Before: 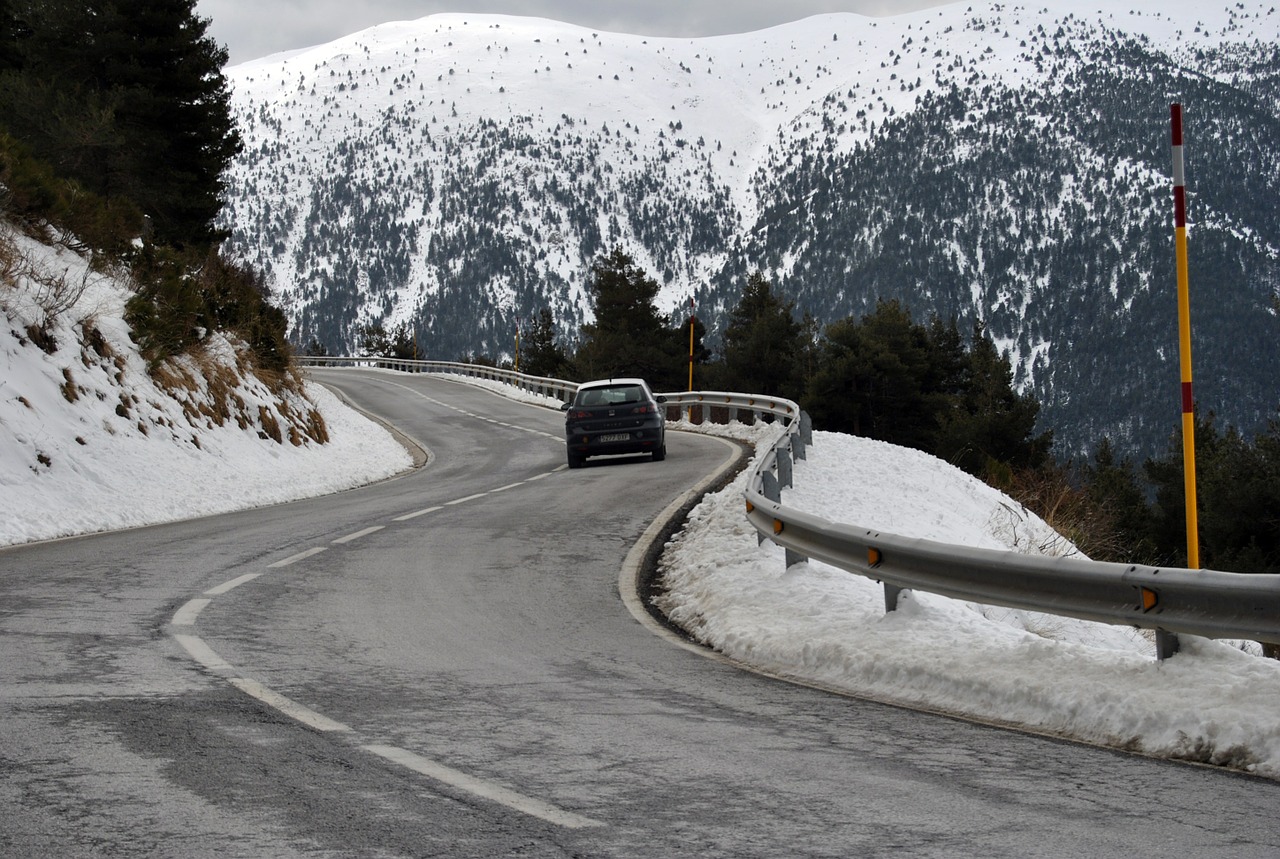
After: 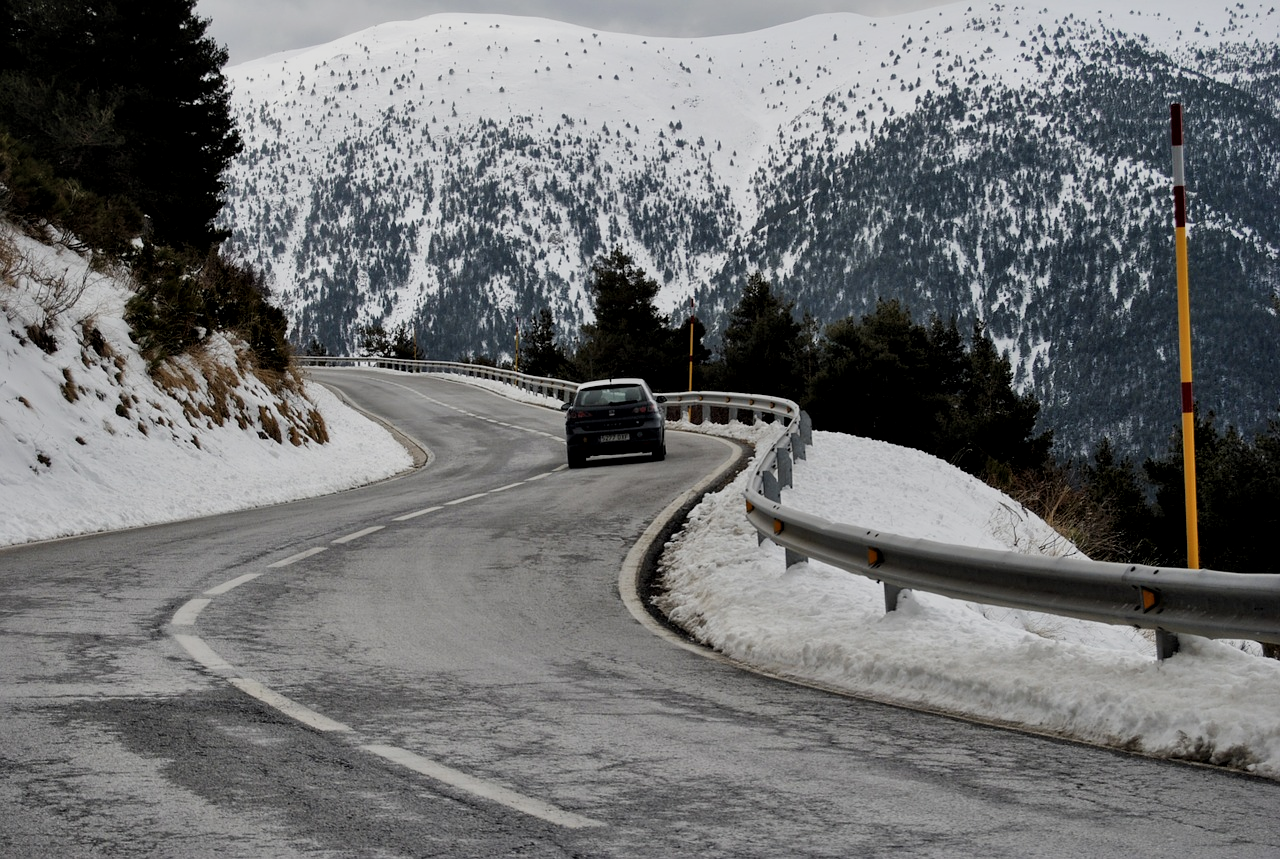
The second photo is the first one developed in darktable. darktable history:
filmic rgb: middle gray luminance 18.42%, black relative exposure -11.25 EV, white relative exposure 3.75 EV, threshold 6 EV, target black luminance 0%, hardness 5.87, latitude 57.4%, contrast 0.963, shadows ↔ highlights balance 49.98%, add noise in highlights 0, preserve chrominance luminance Y, color science v3 (2019), use custom middle-gray values true, iterations of high-quality reconstruction 0, contrast in highlights soft, enable highlight reconstruction true
local contrast: mode bilateral grid, contrast 20, coarseness 50, detail 144%, midtone range 0.2
